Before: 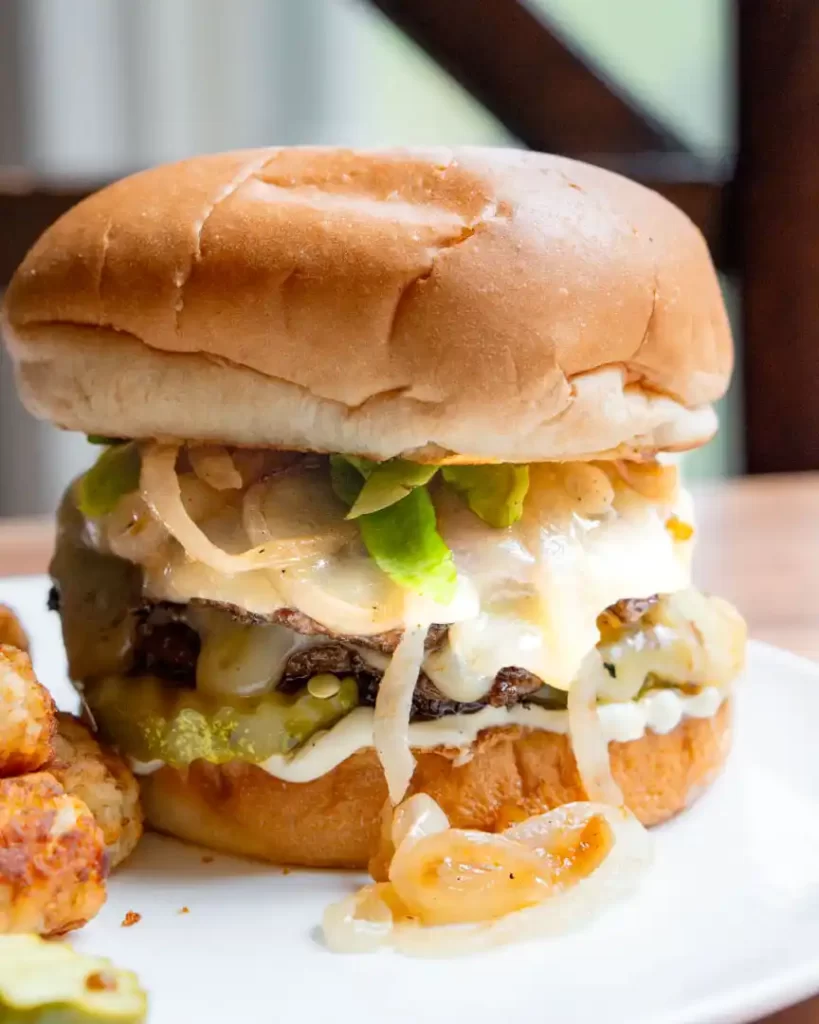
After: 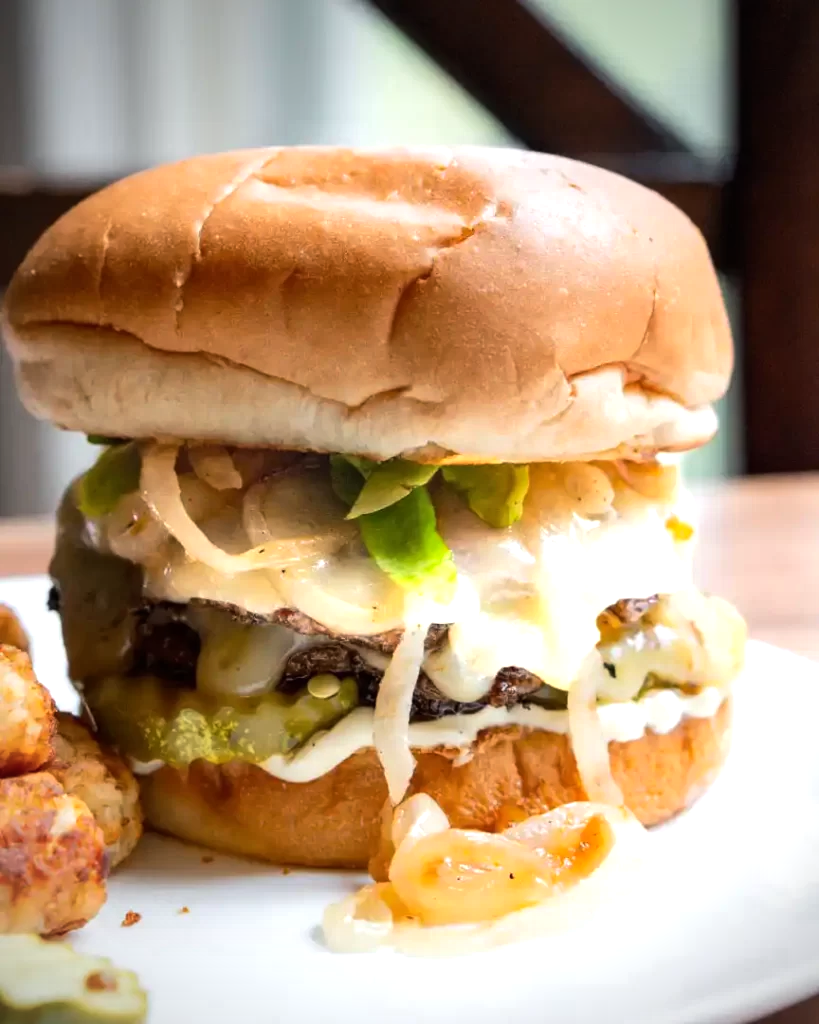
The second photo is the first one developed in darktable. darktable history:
tone equalizer: -8 EV -0.418 EV, -7 EV -0.374 EV, -6 EV -0.351 EV, -5 EV -0.209 EV, -3 EV 0.231 EV, -2 EV 0.304 EV, -1 EV 0.374 EV, +0 EV 0.409 EV, edges refinement/feathering 500, mask exposure compensation -1.57 EV, preserve details no
base curve: curves: ch0 [(0, 0) (0.303, 0.277) (1, 1)], preserve colors none
vignetting: brightness -0.578, saturation -0.248
